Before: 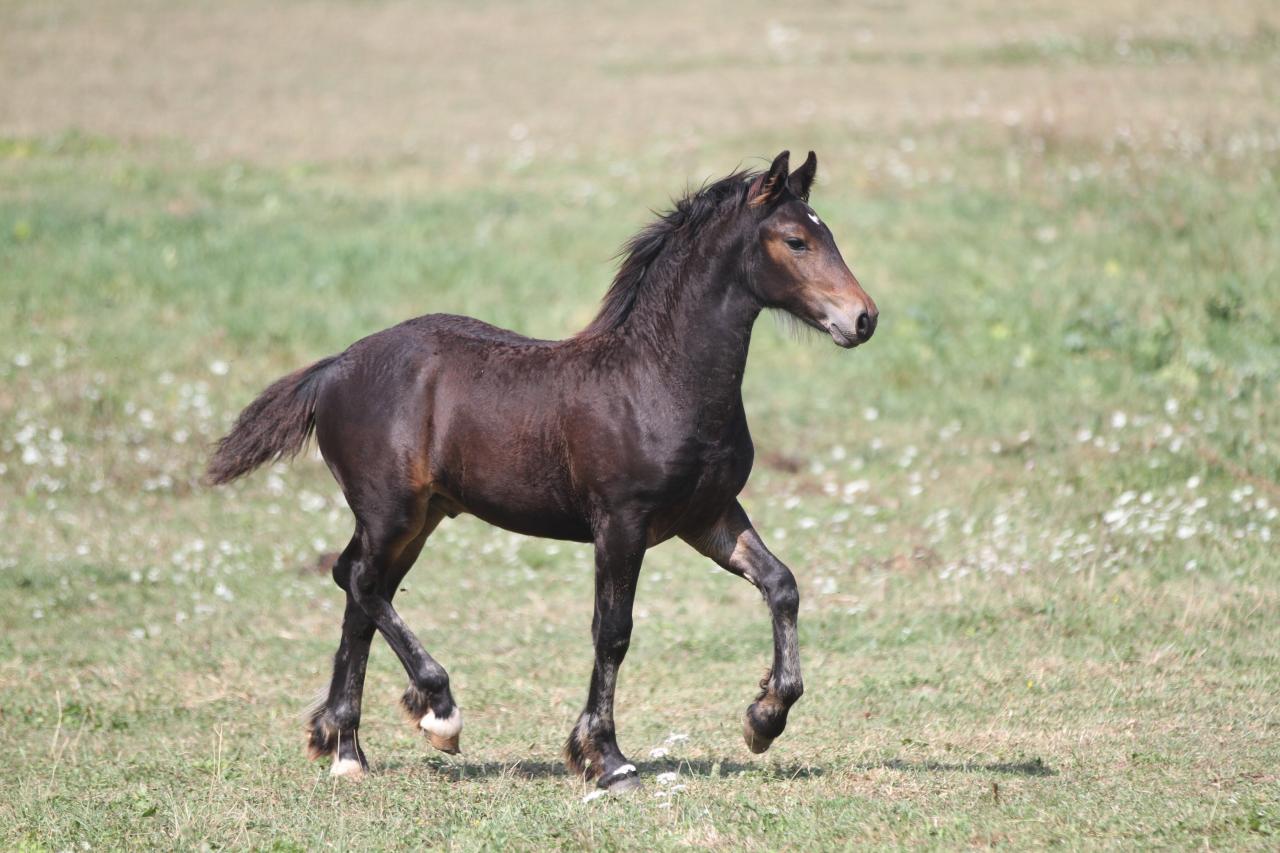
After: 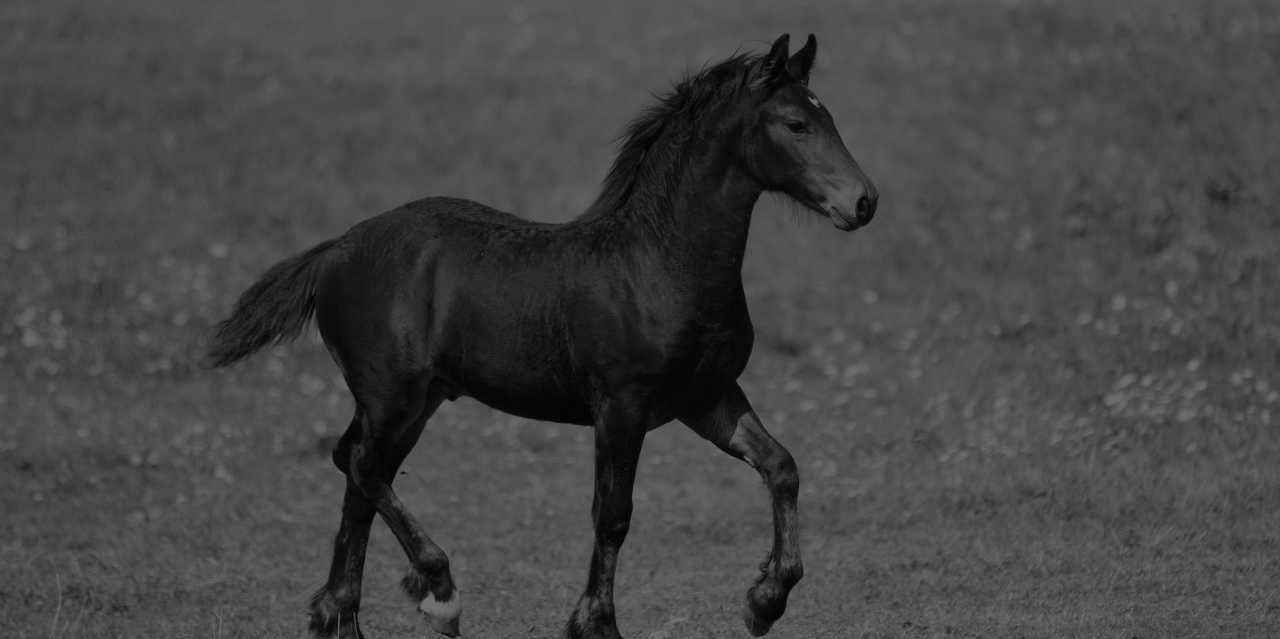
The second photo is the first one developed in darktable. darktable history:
exposure: exposure -2.446 EV, compensate highlight preservation false
white balance: red 0.967, blue 1.049
bloom: size 9%, threshold 100%, strength 7%
color balance rgb: perceptual saturation grading › global saturation 25%, global vibrance 20%
crop: top 13.819%, bottom 11.169%
monochrome: a 14.95, b -89.96
